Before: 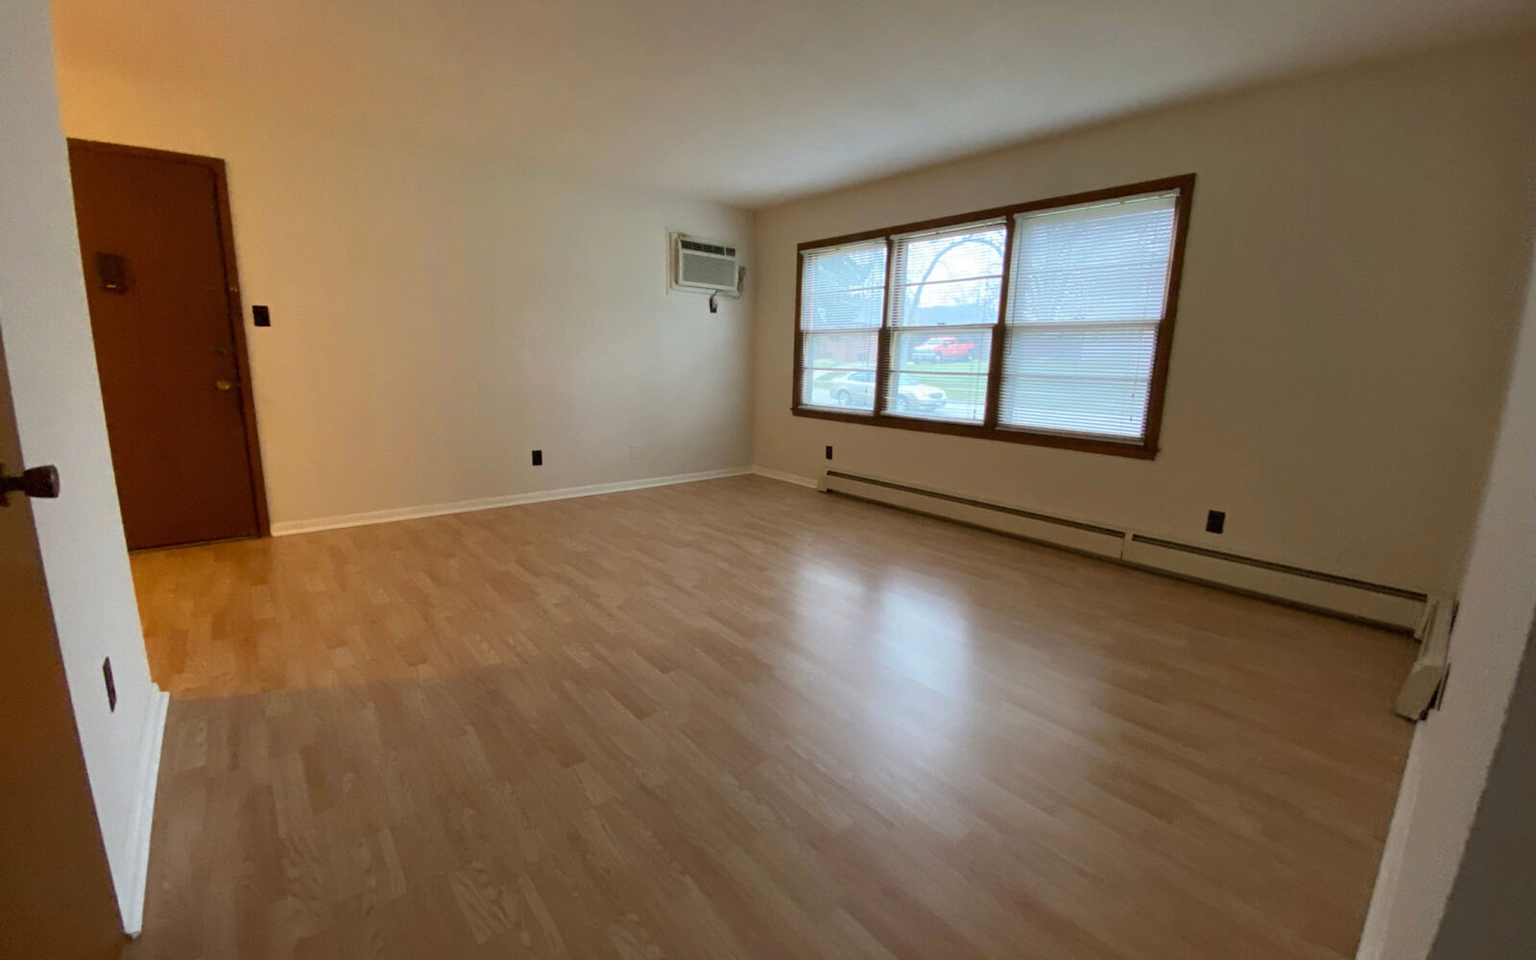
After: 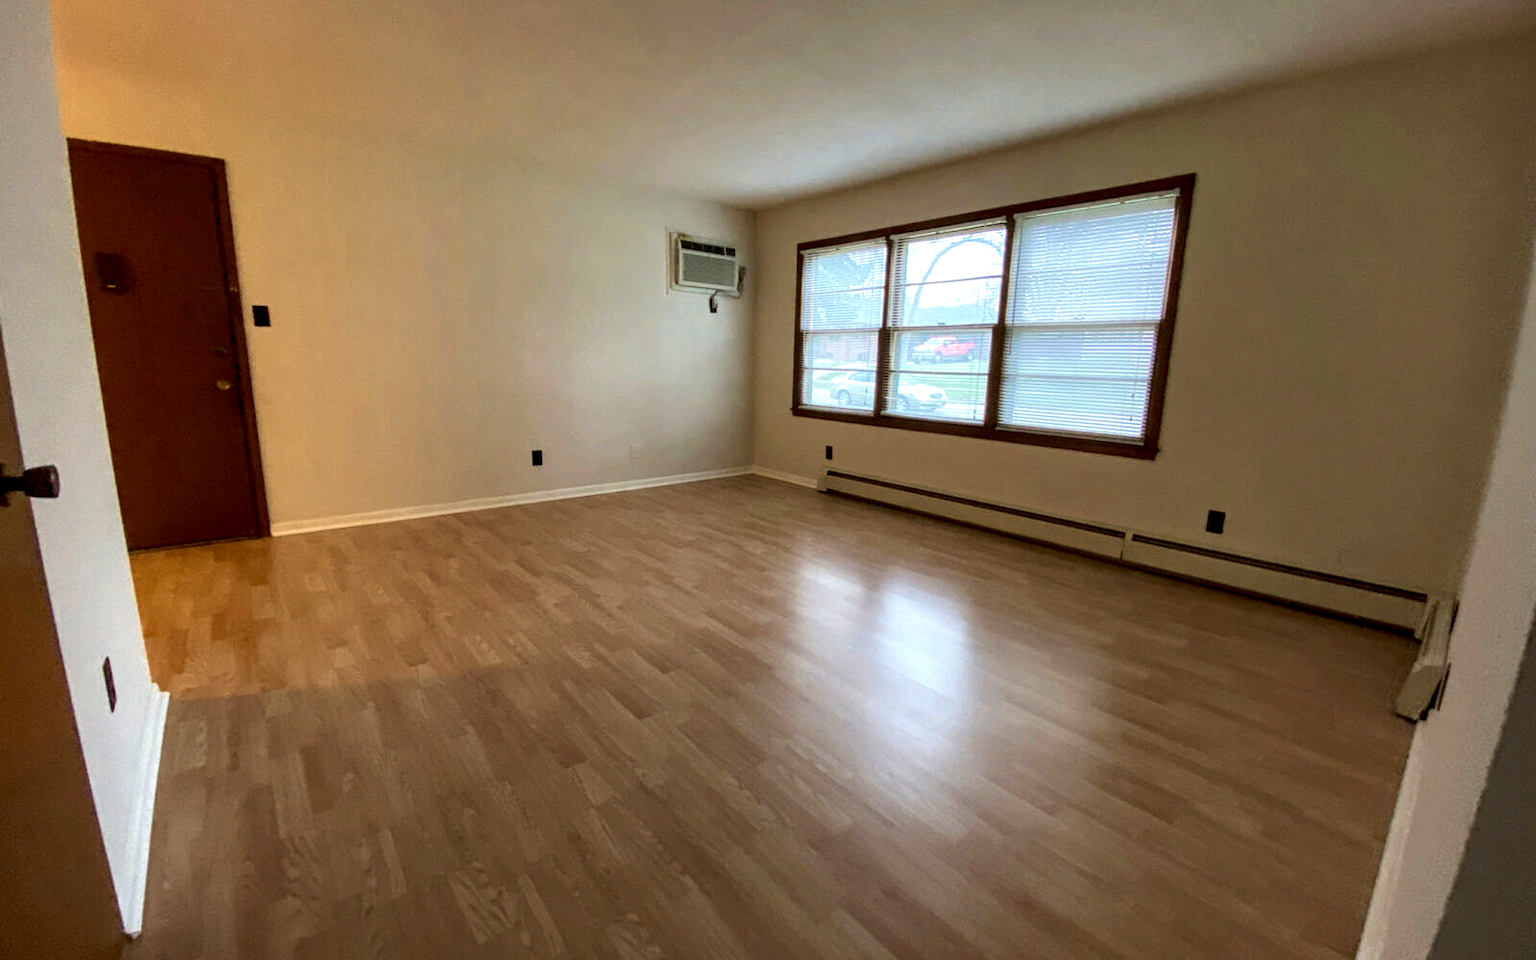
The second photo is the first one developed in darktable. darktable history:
local contrast: highlights 60%, shadows 61%, detail 160%
velvia: on, module defaults
